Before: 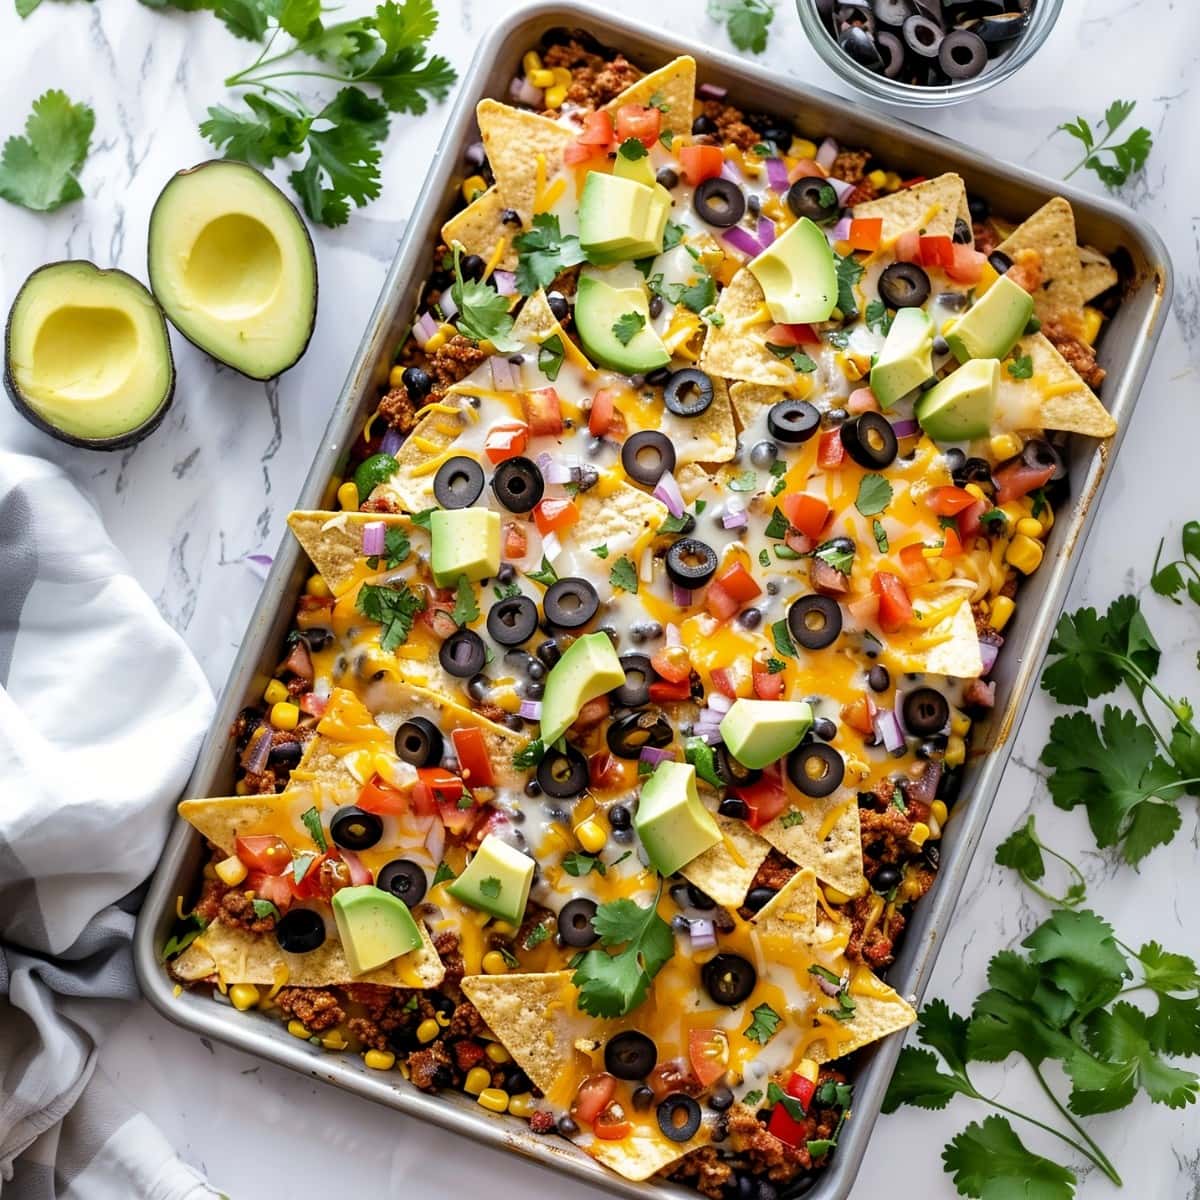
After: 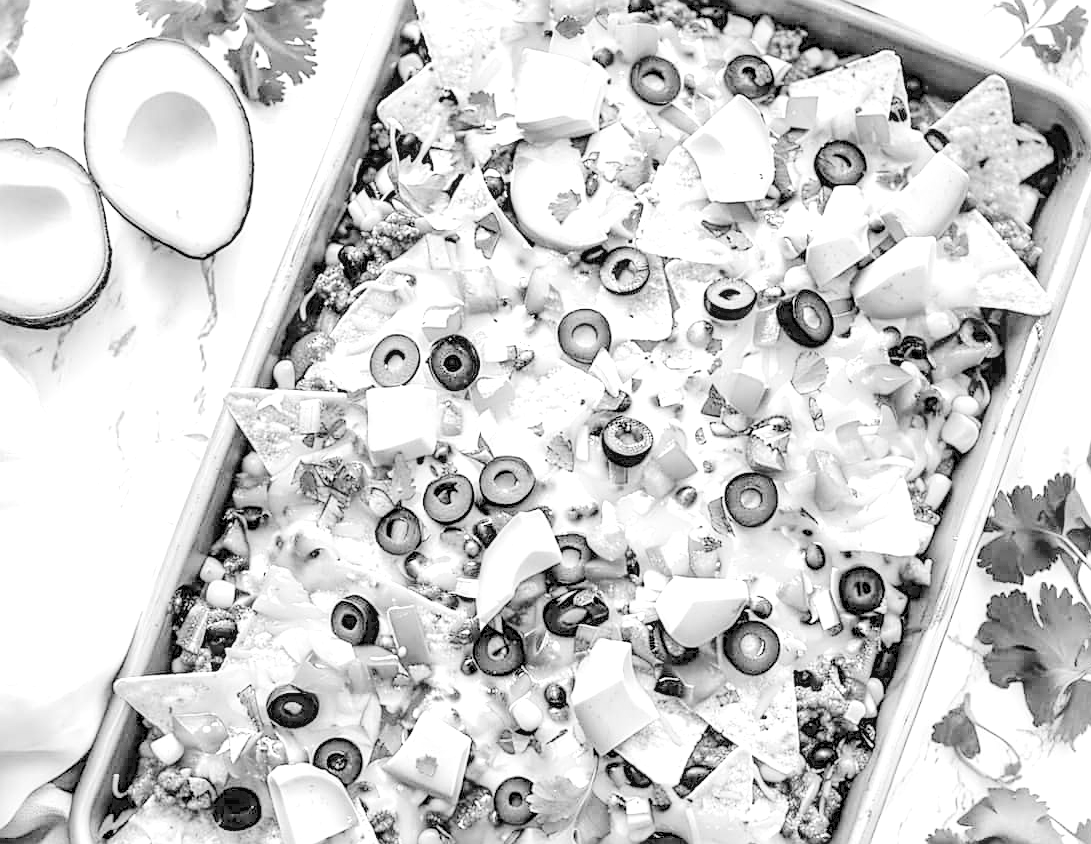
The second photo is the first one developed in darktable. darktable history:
crop: left 5.406%, top 10.216%, right 3.61%, bottom 19.412%
shadows and highlights: shadows 58.33, soften with gaussian
sharpen: on, module defaults
contrast brightness saturation: brightness 0.981
color calibration: output gray [0.21, 0.42, 0.37, 0], gray › normalize channels true, illuminant same as pipeline (D50), adaptation none (bypass), x 0.332, y 0.335, temperature 5010.55 K, gamut compression 0.001
local contrast: detail 130%
tone curve: curves: ch0 [(0, 0) (0.004, 0.001) (0.133, 0.112) (0.325, 0.362) (0.832, 0.893) (1, 1)], preserve colors none
exposure: exposure 1.001 EV, compensate highlight preservation false
